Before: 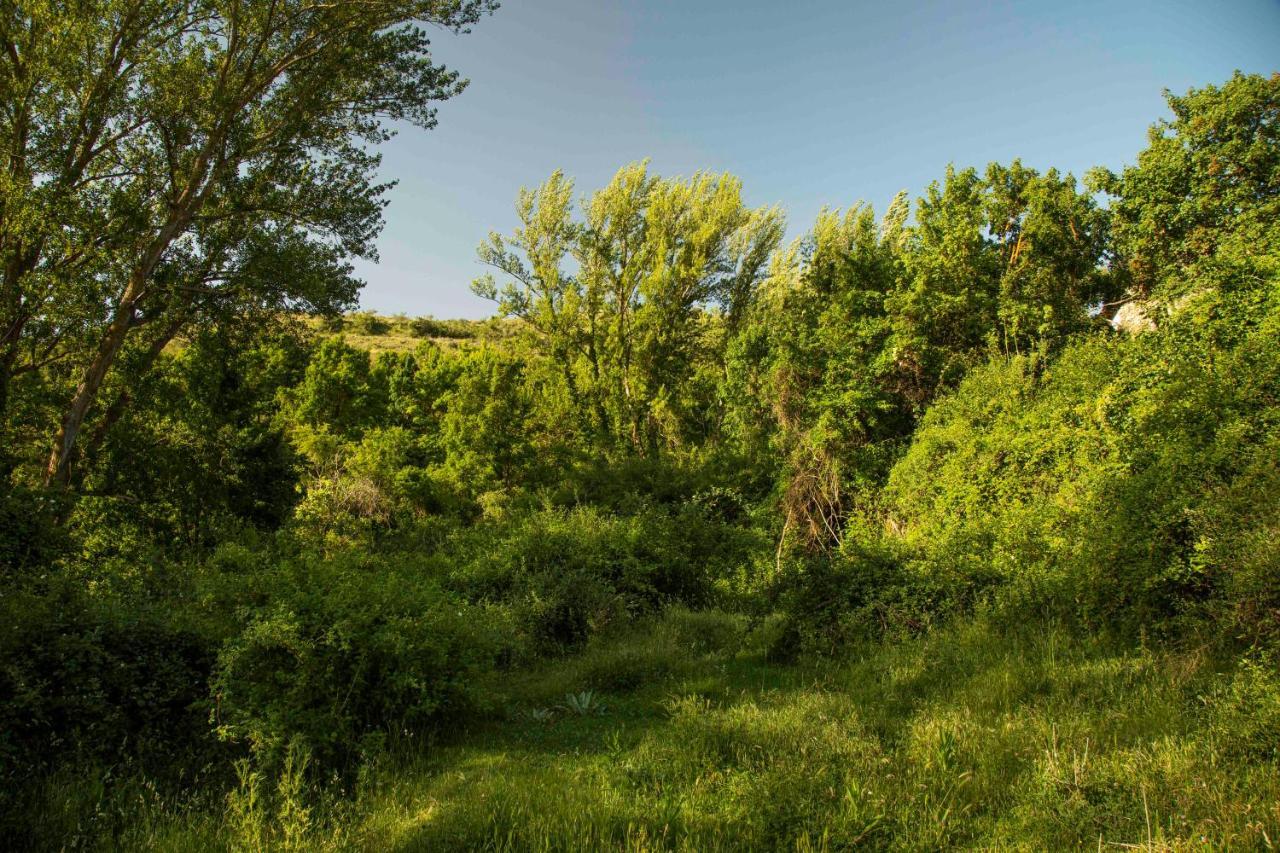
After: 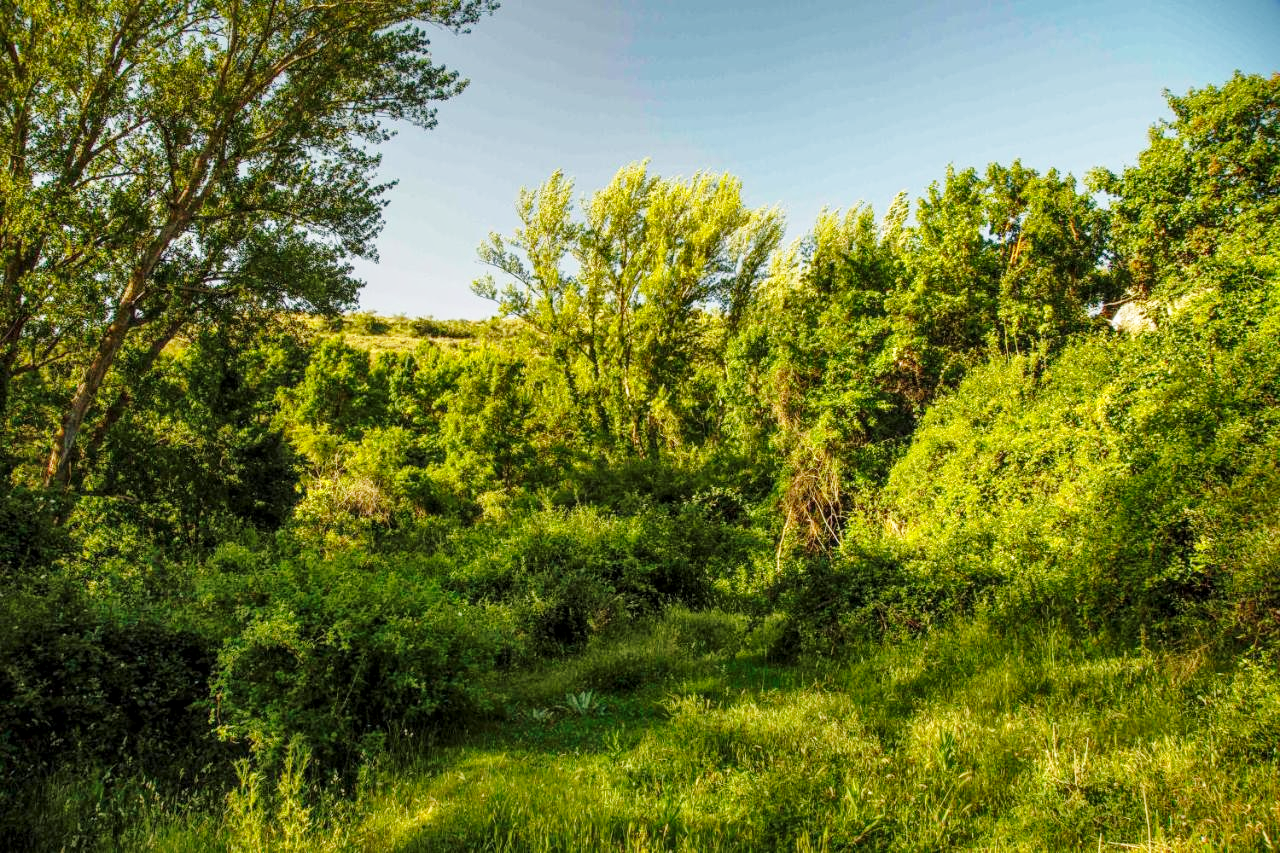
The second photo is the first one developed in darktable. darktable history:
local contrast: on, module defaults
exposure: exposure 0.02 EV, compensate highlight preservation false
shadows and highlights: on, module defaults
base curve: curves: ch0 [(0, 0) (0.028, 0.03) (0.121, 0.232) (0.46, 0.748) (0.859, 0.968) (1, 1)], preserve colors none
